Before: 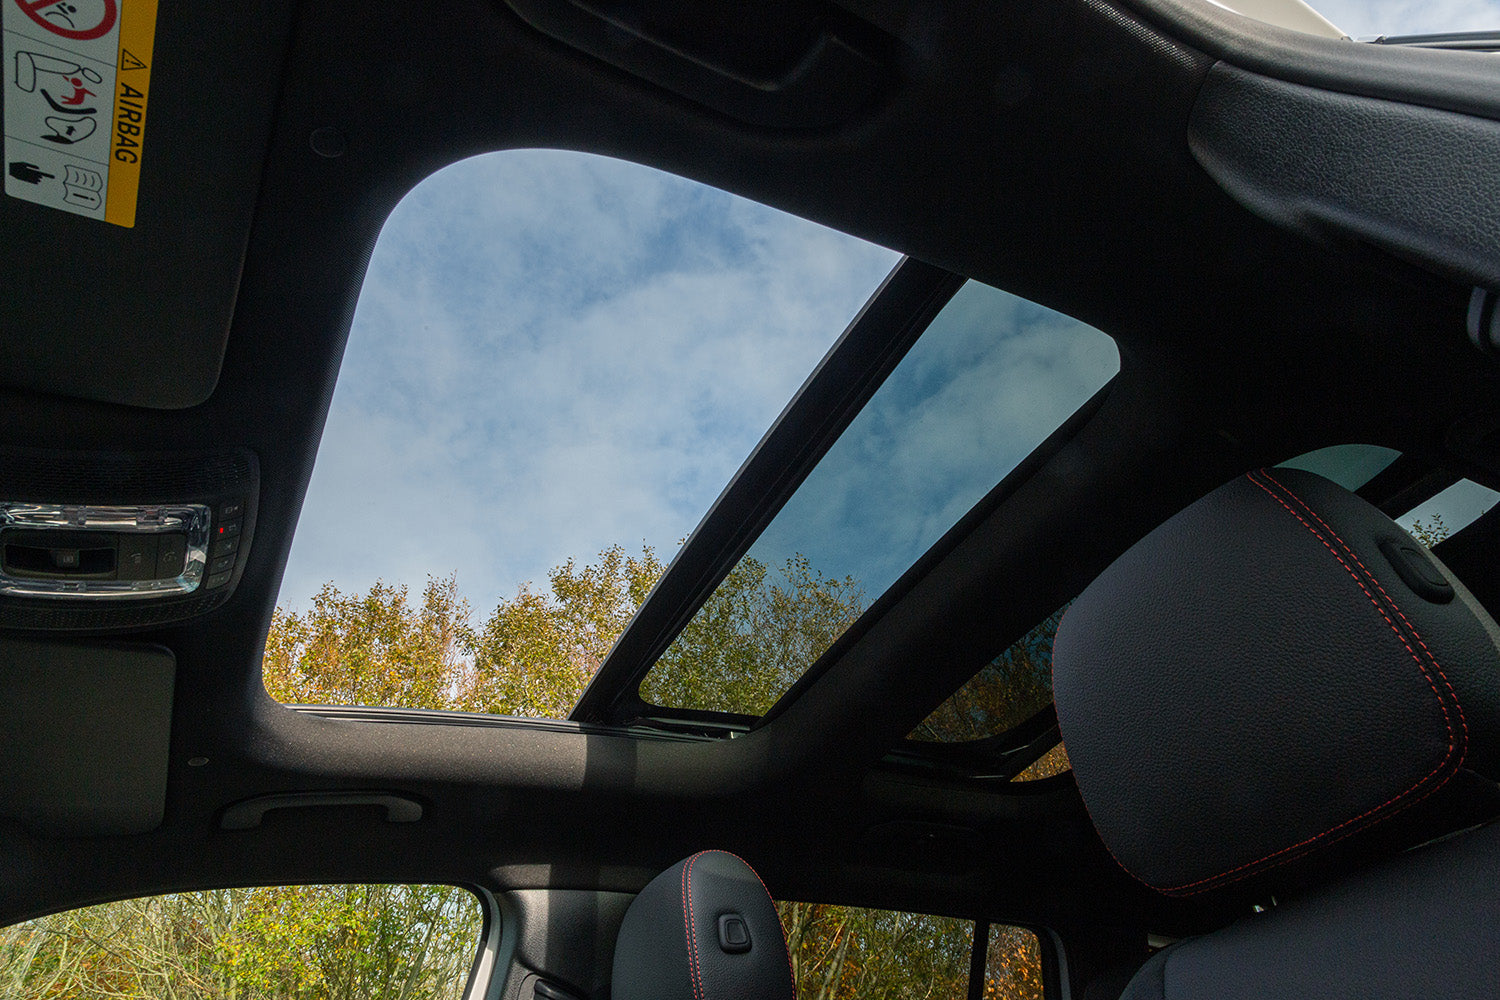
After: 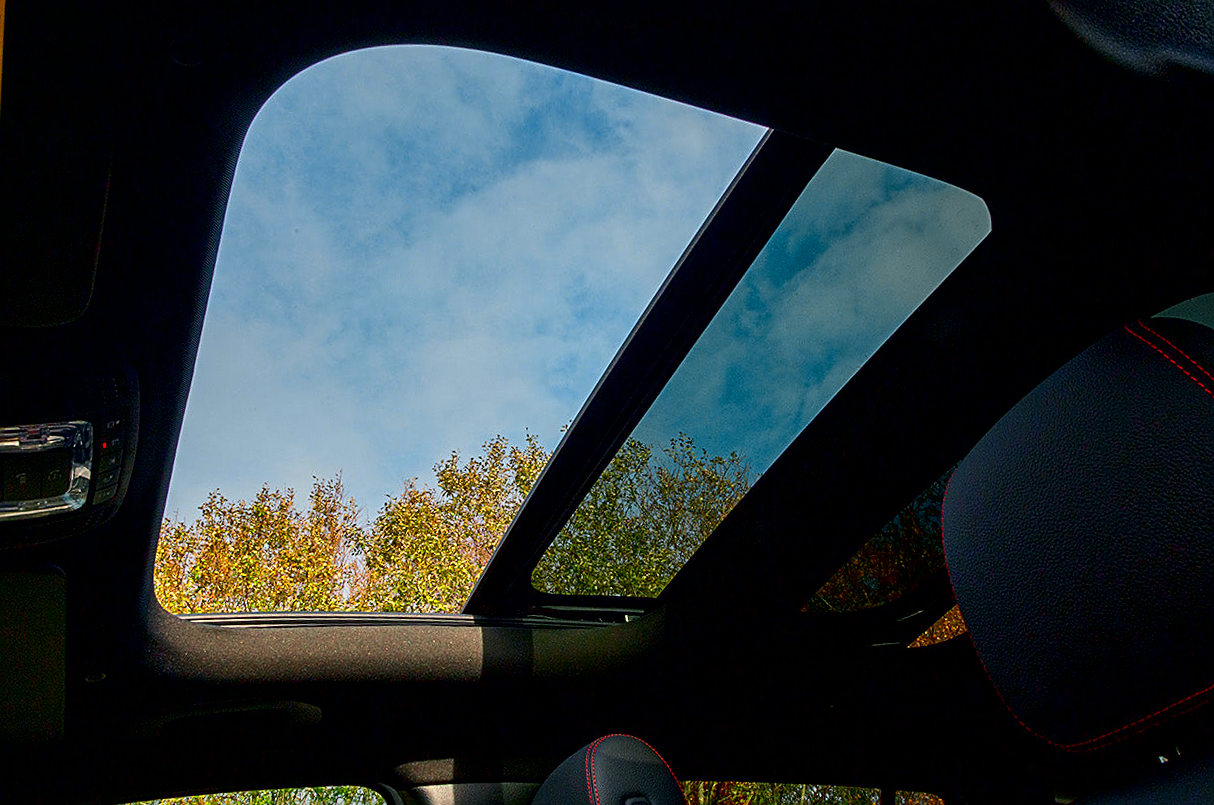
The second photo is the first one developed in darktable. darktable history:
contrast brightness saturation: contrast 0.13, brightness -0.05, saturation 0.16
sharpen: on, module defaults
exposure: black level correction 0.009, exposure -0.637 EV, compensate highlight preservation false
rotate and perspective: rotation -3.52°, crop left 0.036, crop right 0.964, crop top 0.081, crop bottom 0.919
crop: left 6.446%, top 8.188%, right 9.538%, bottom 3.548%
color zones: curves: ch0 [(0.004, 0.305) (0.261, 0.623) (0.389, 0.399) (0.708, 0.571) (0.947, 0.34)]; ch1 [(0.025, 0.645) (0.229, 0.584) (0.326, 0.551) (0.484, 0.262) (0.757, 0.643)]
tone curve: curves: ch0 [(0, 0) (0.389, 0.458) (0.745, 0.82) (0.849, 0.917) (0.919, 0.969) (1, 1)]; ch1 [(0, 0) (0.437, 0.404) (0.5, 0.5) (0.529, 0.55) (0.58, 0.6) (0.616, 0.649) (1, 1)]; ch2 [(0, 0) (0.442, 0.428) (0.5, 0.5) (0.525, 0.543) (0.585, 0.62) (1, 1)], color space Lab, independent channels, preserve colors none
